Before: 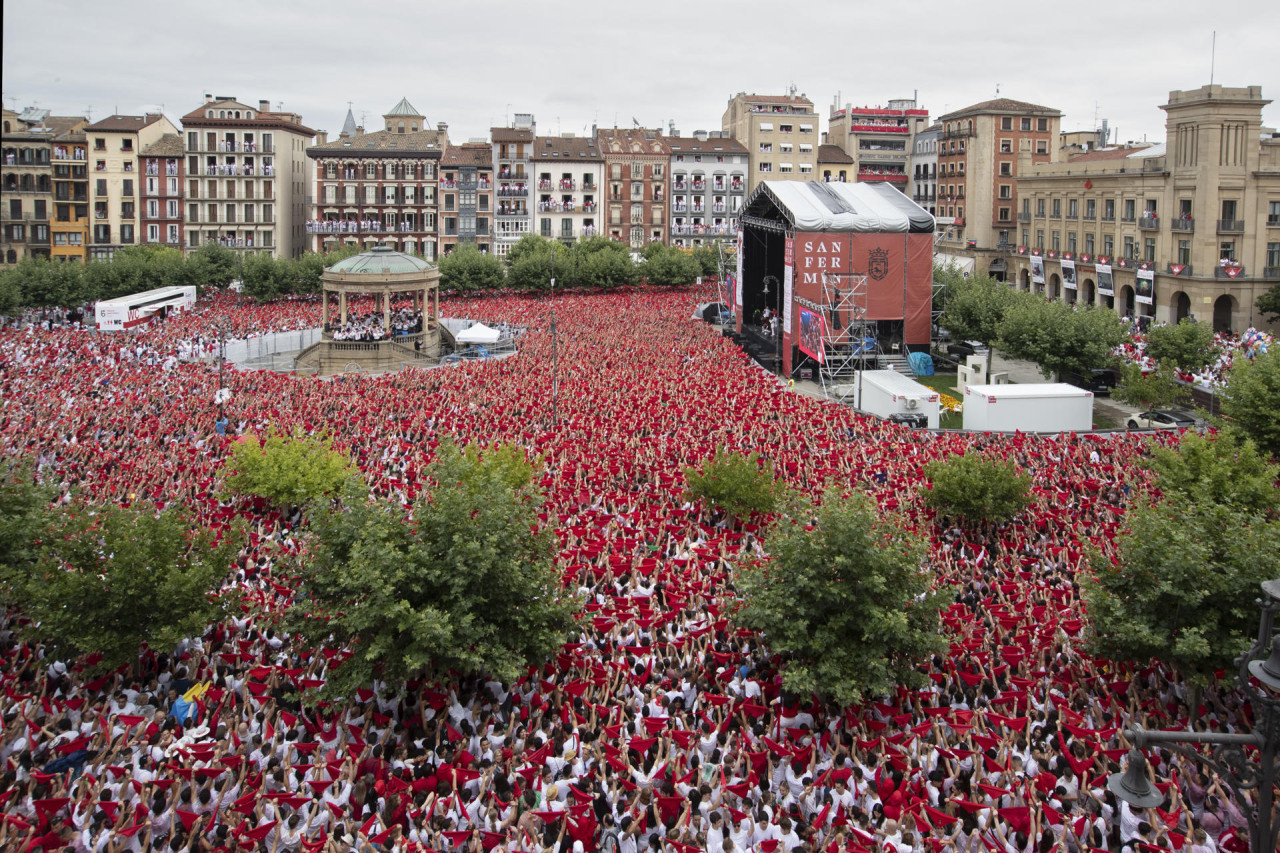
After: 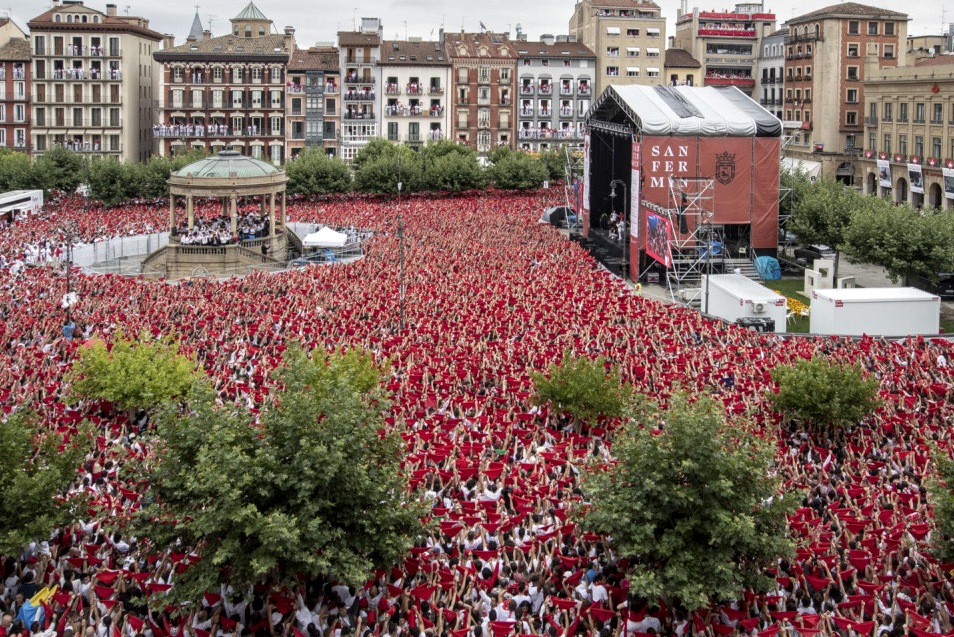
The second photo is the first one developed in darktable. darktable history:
crop and rotate: left 12.011%, top 11.431%, right 13.395%, bottom 13.791%
local contrast: detail 130%
